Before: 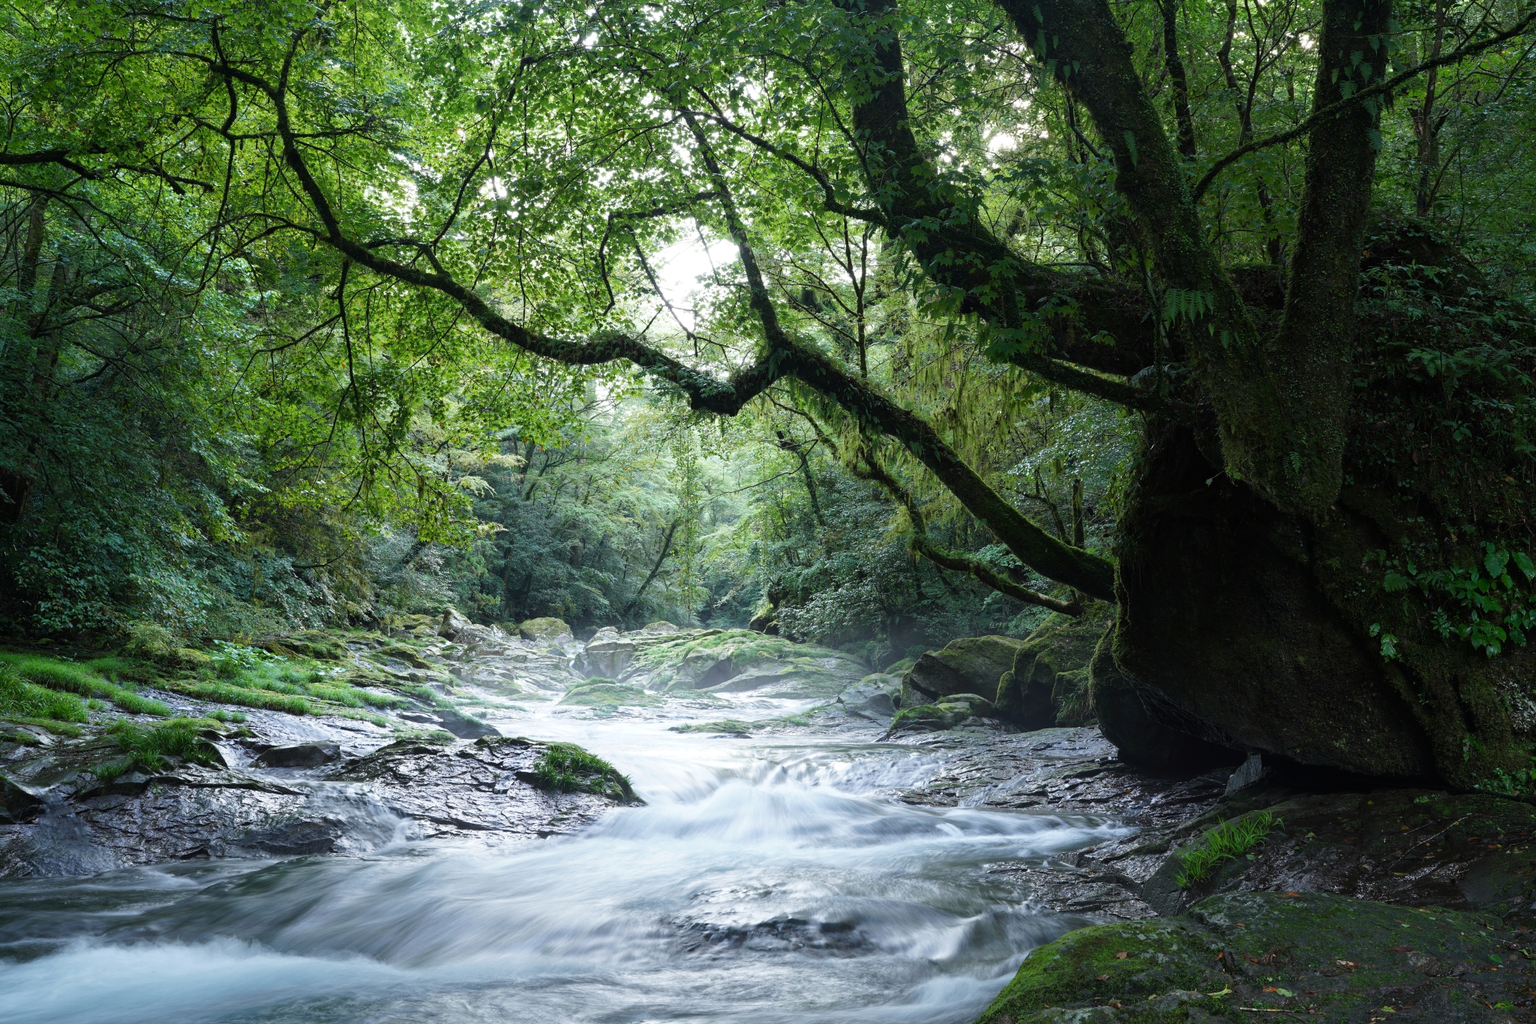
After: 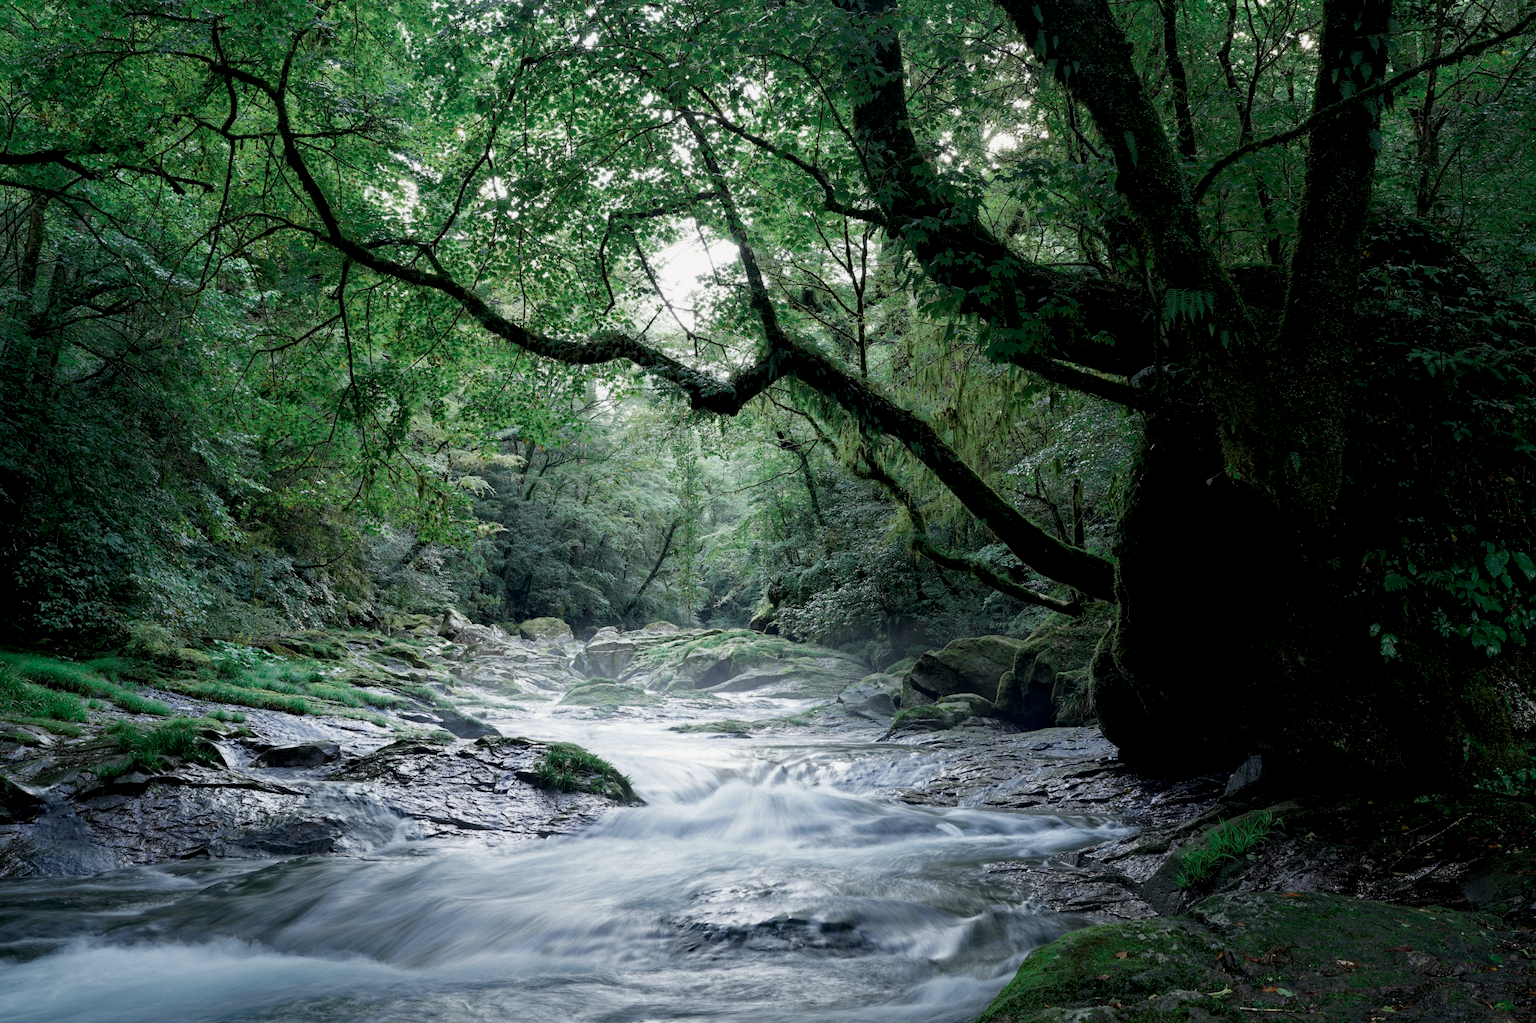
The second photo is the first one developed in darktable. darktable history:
exposure: black level correction 0.009, exposure -0.159 EV, compensate highlight preservation false
haze removal: compatibility mode true, adaptive false
color zones: curves: ch0 [(0, 0.5) (0.125, 0.4) (0.25, 0.5) (0.375, 0.4) (0.5, 0.4) (0.625, 0.35) (0.75, 0.35) (0.875, 0.5)]; ch1 [(0, 0.35) (0.125, 0.45) (0.25, 0.35) (0.375, 0.35) (0.5, 0.35) (0.625, 0.35) (0.75, 0.45) (0.875, 0.35)]; ch2 [(0, 0.6) (0.125, 0.5) (0.25, 0.5) (0.375, 0.6) (0.5, 0.6) (0.625, 0.5) (0.75, 0.5) (0.875, 0.5)]
